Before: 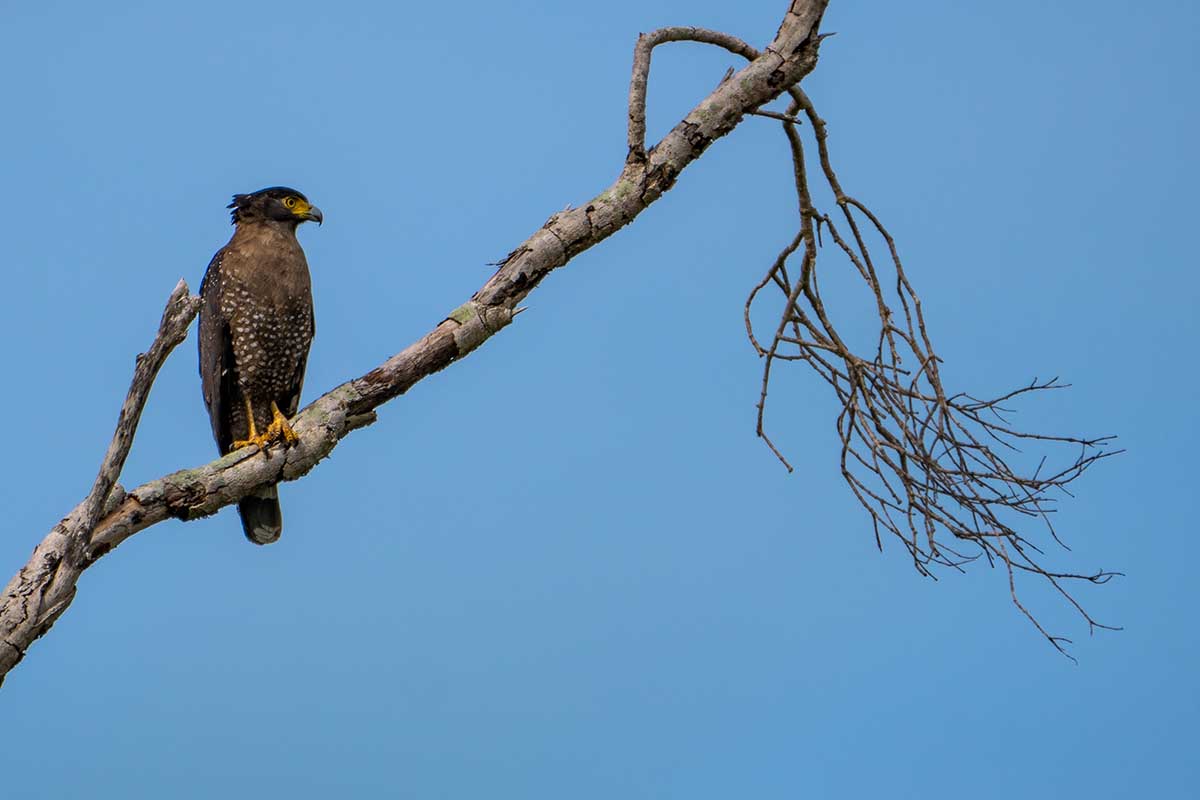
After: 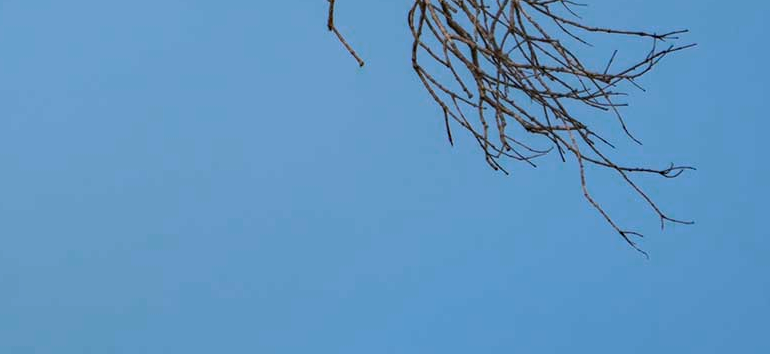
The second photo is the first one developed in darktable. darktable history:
color zones: curves: ch0 [(0.25, 0.5) (0.347, 0.092) (0.75, 0.5)]; ch1 [(0.25, 0.5) (0.33, 0.51) (0.75, 0.5)]
haze removal: strength 0.087, compatibility mode true, adaptive false
crop and rotate: left 35.813%, top 50.768%, bottom 4.868%
